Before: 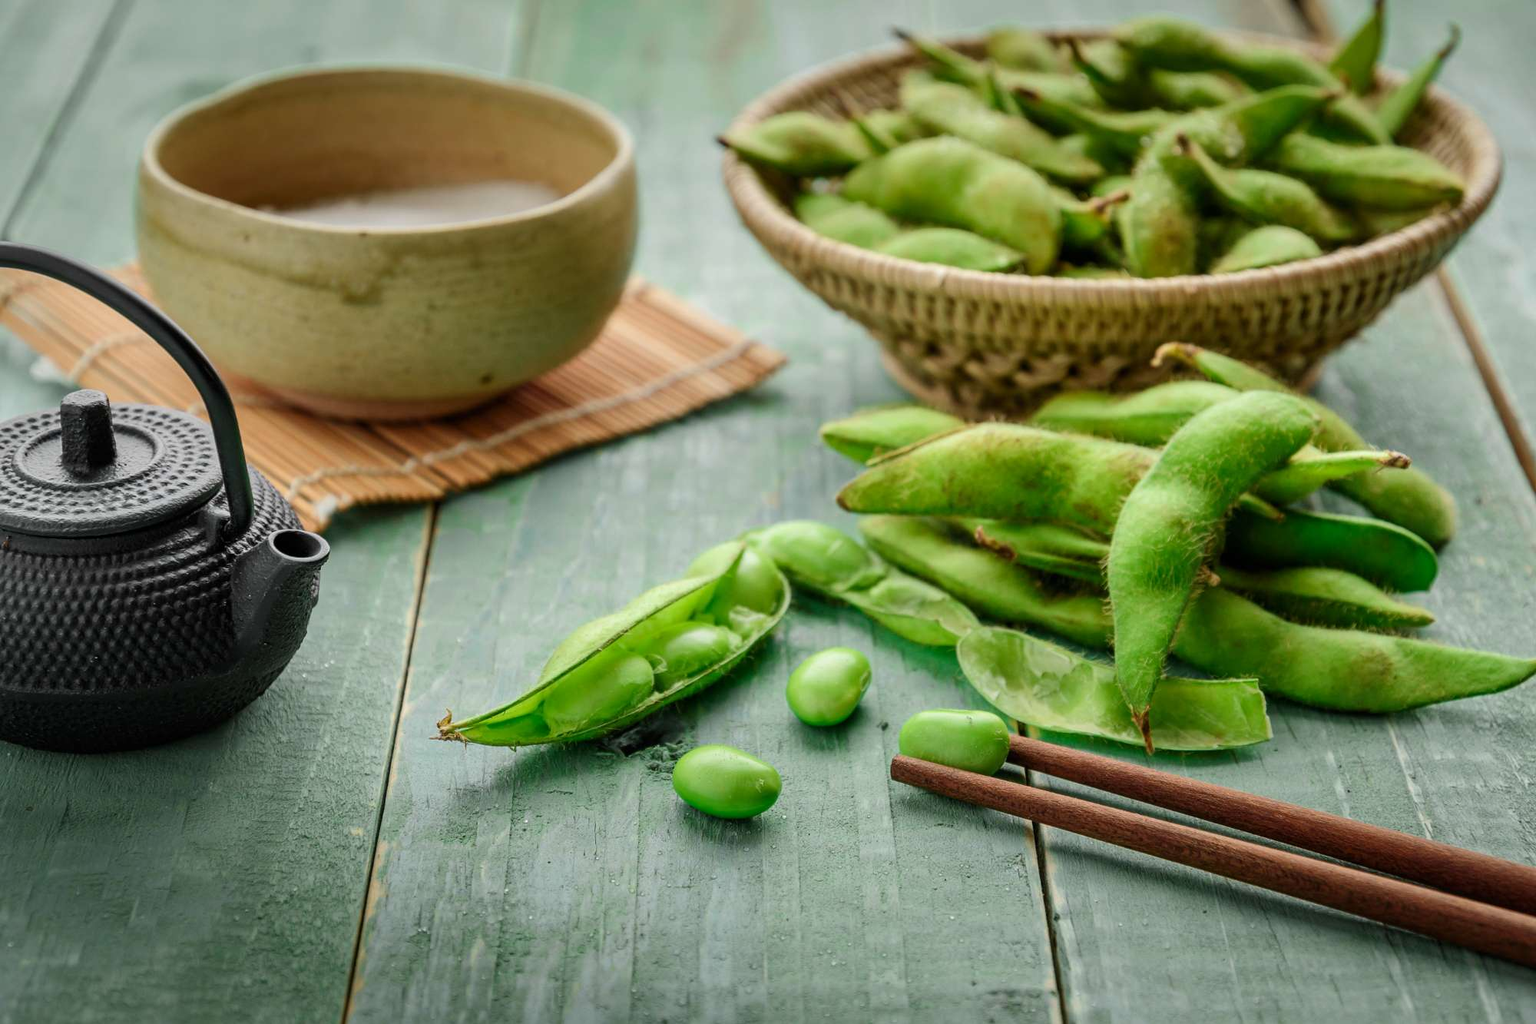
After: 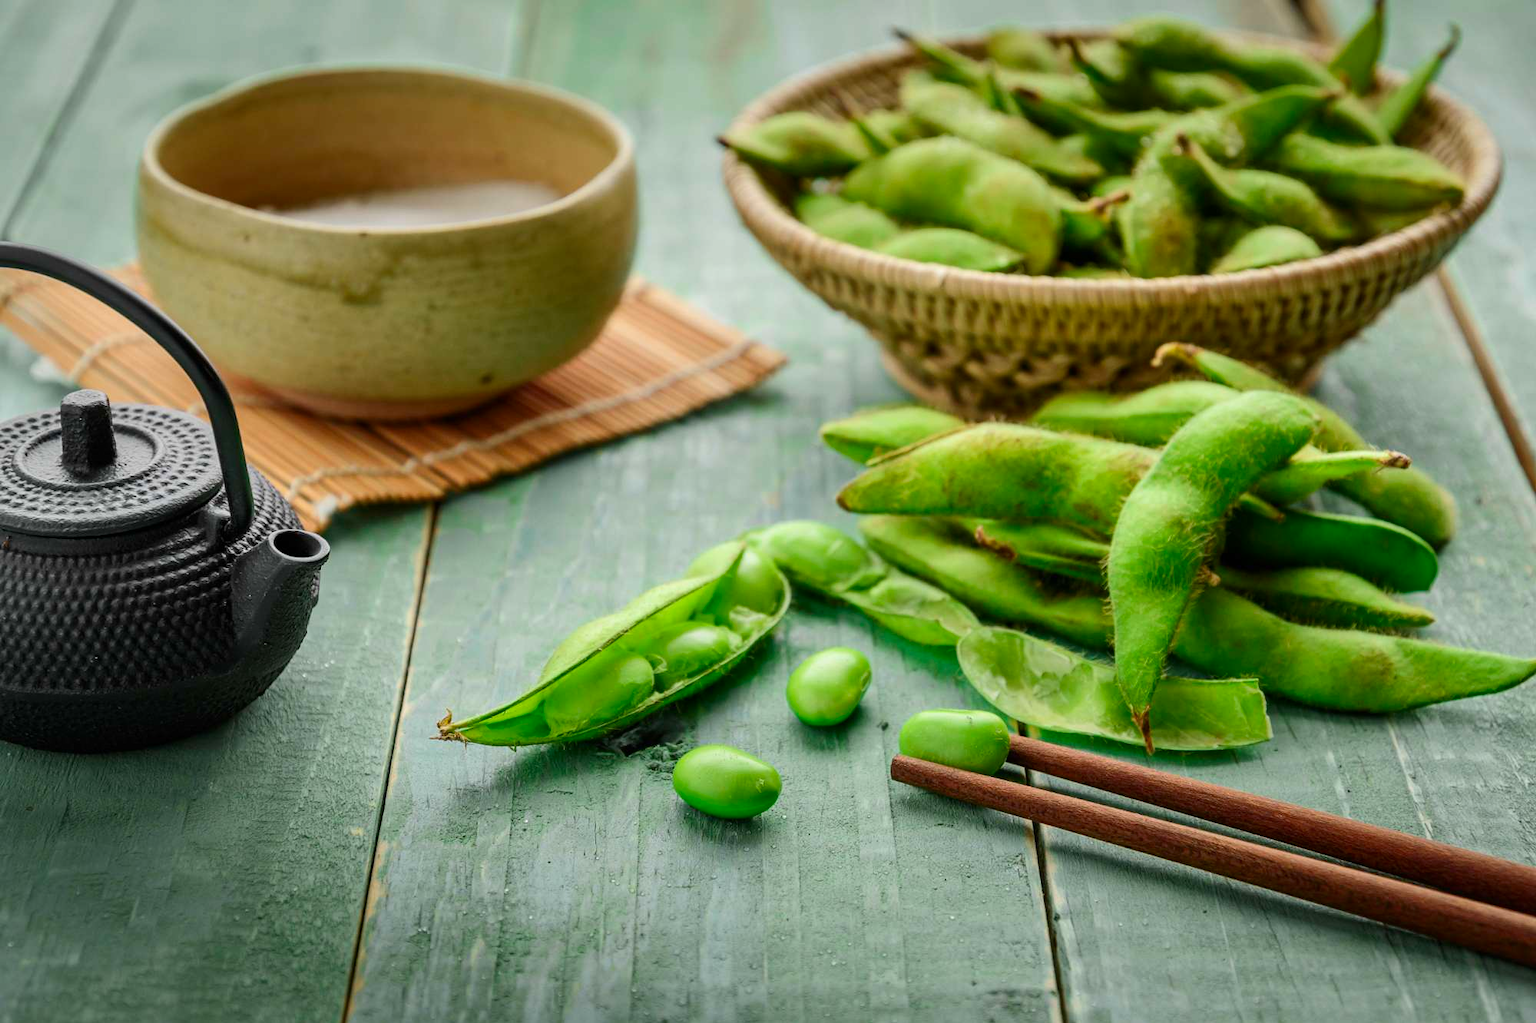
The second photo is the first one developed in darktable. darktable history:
contrast brightness saturation: contrast 0.082, saturation 0.197
